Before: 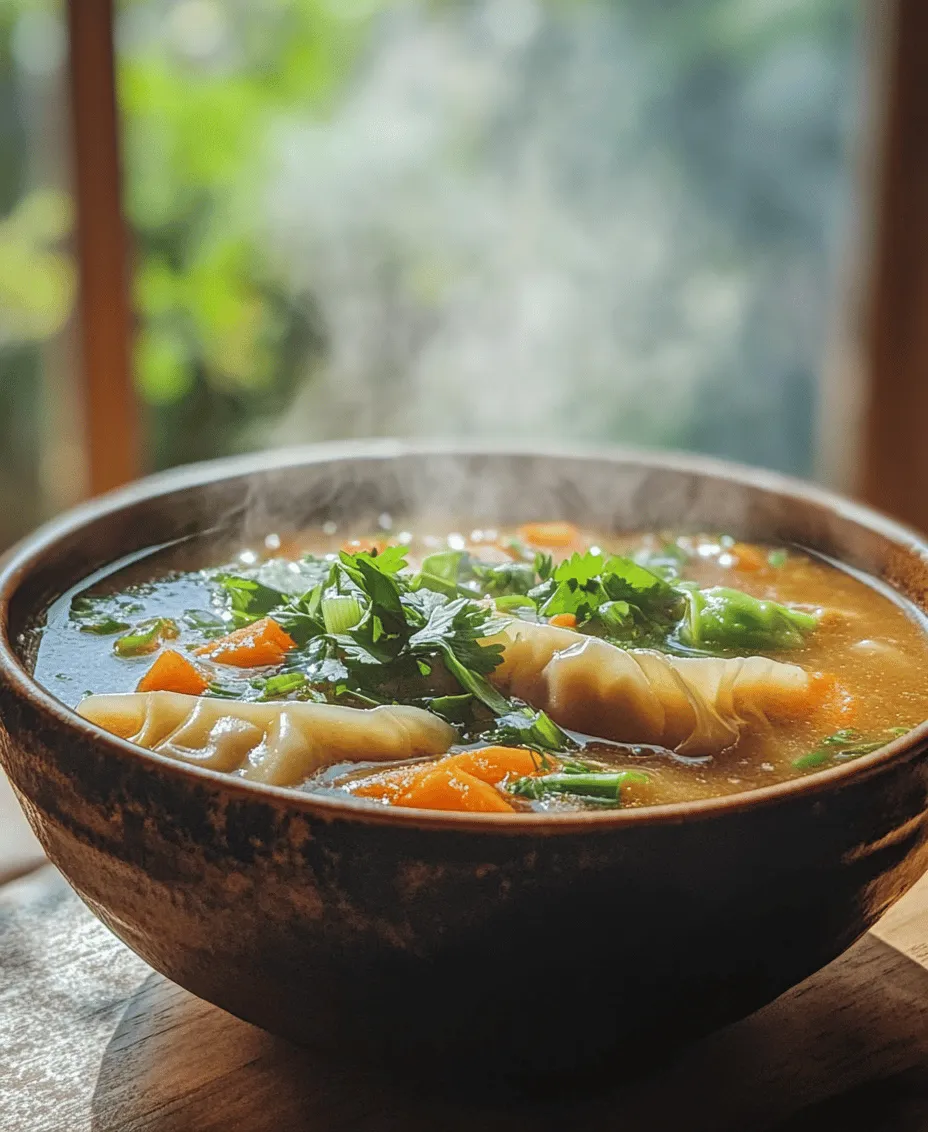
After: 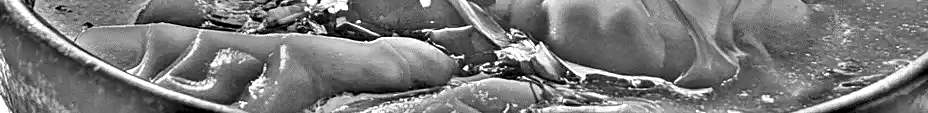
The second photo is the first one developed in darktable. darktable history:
crop and rotate: top 59.084%, bottom 30.916%
highpass: sharpness 49.79%, contrast boost 49.79%
